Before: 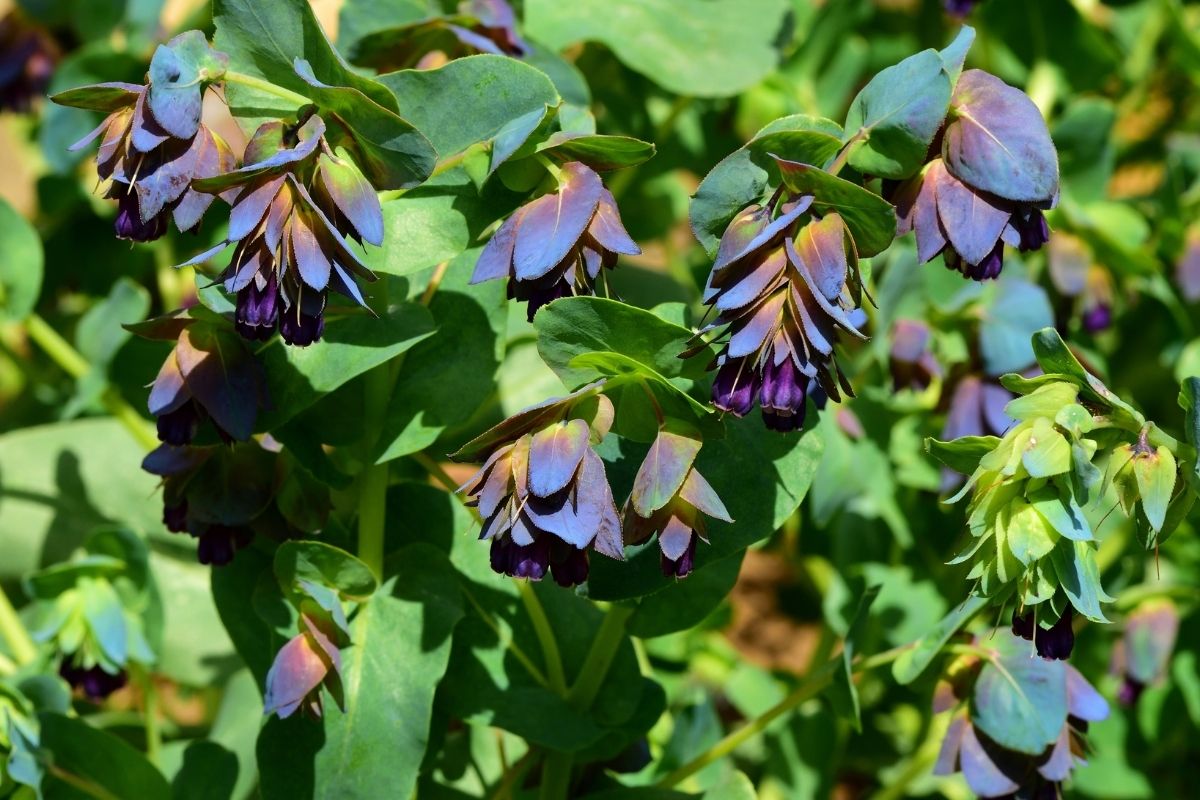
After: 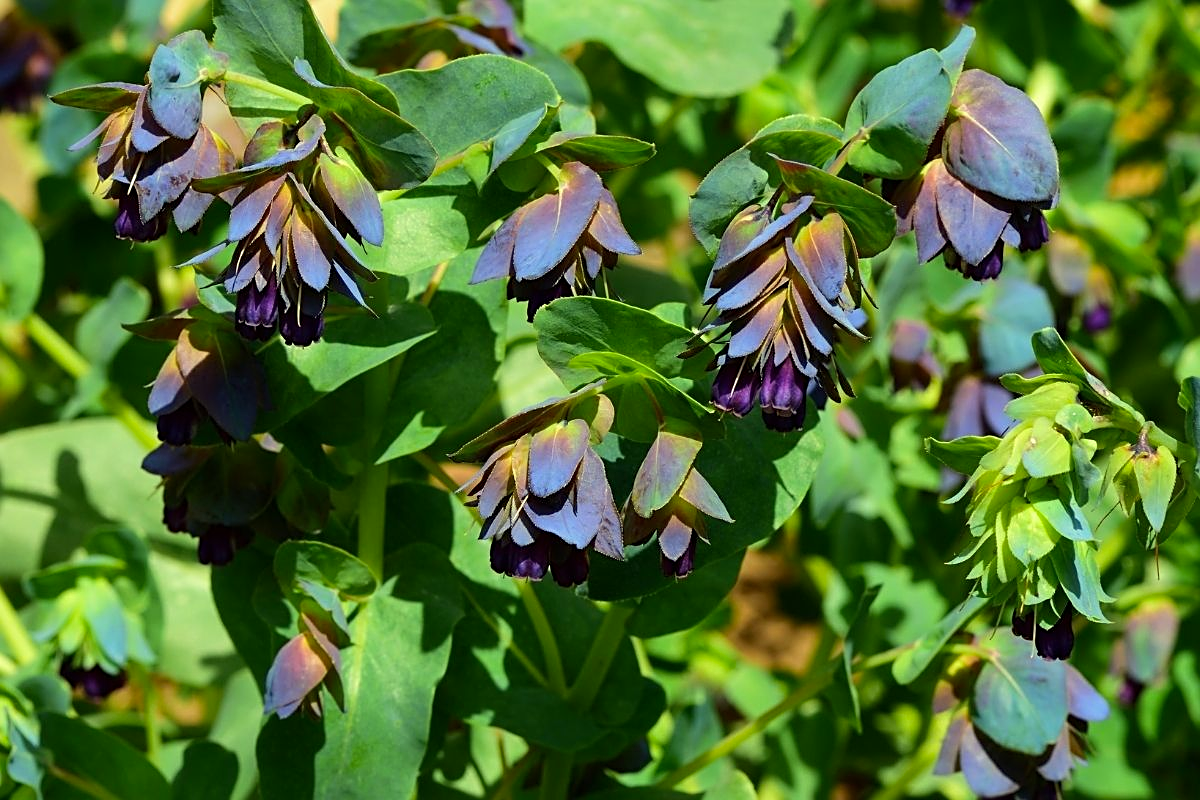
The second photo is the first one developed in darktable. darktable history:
color correction: highlights a* -5.76, highlights b* 10.83
sharpen: on, module defaults
